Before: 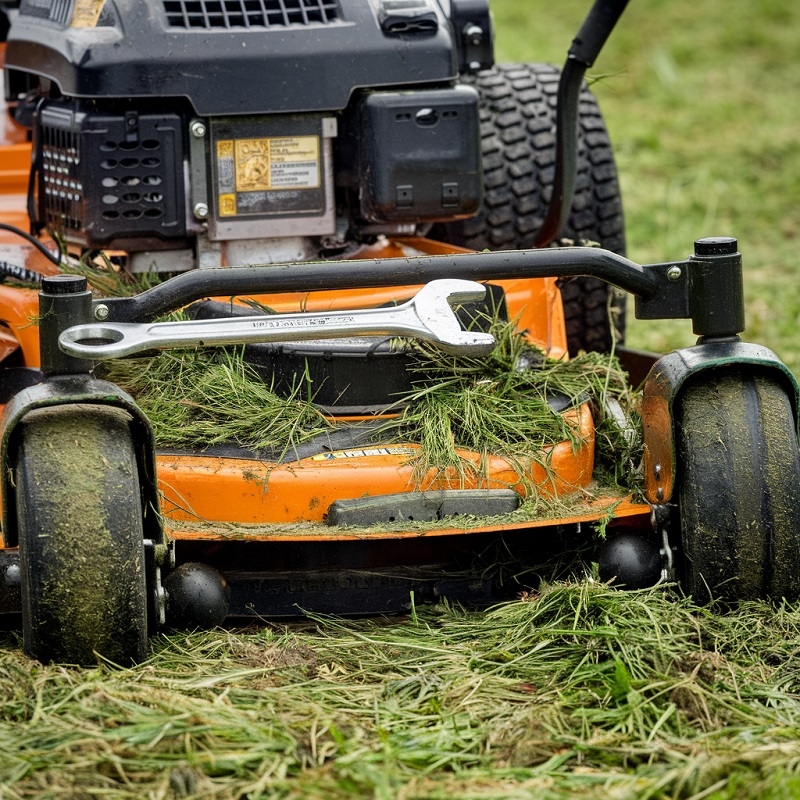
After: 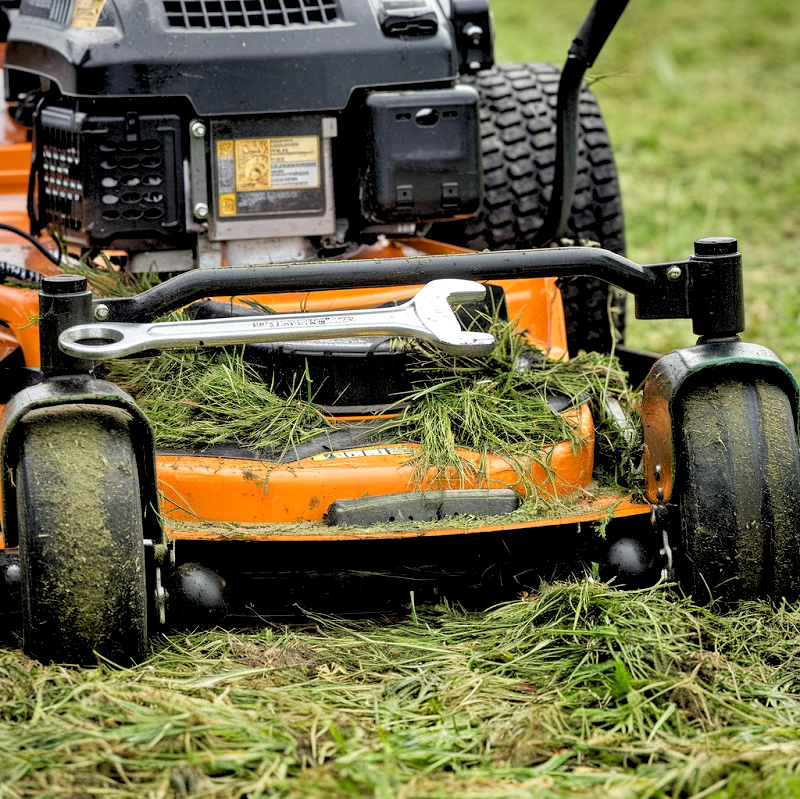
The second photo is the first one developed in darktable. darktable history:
crop: bottom 0.071%
rgb levels: levels [[0.013, 0.434, 0.89], [0, 0.5, 1], [0, 0.5, 1]]
